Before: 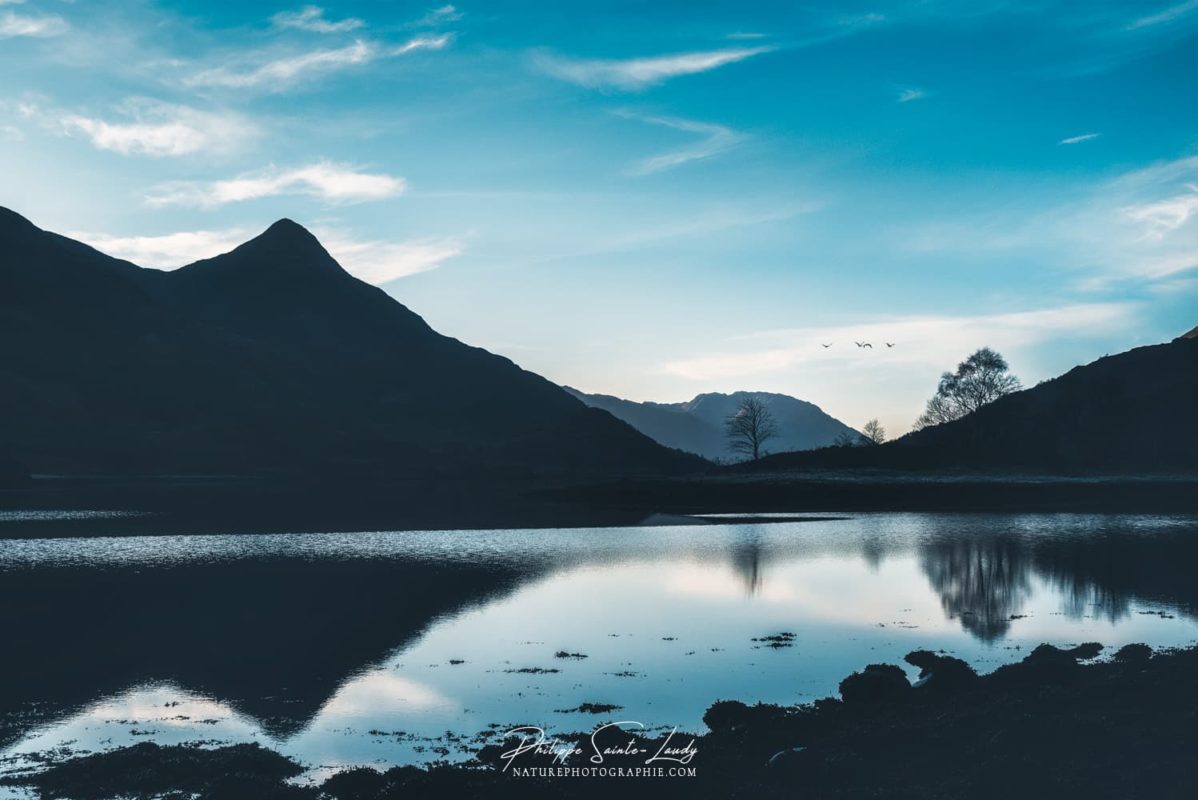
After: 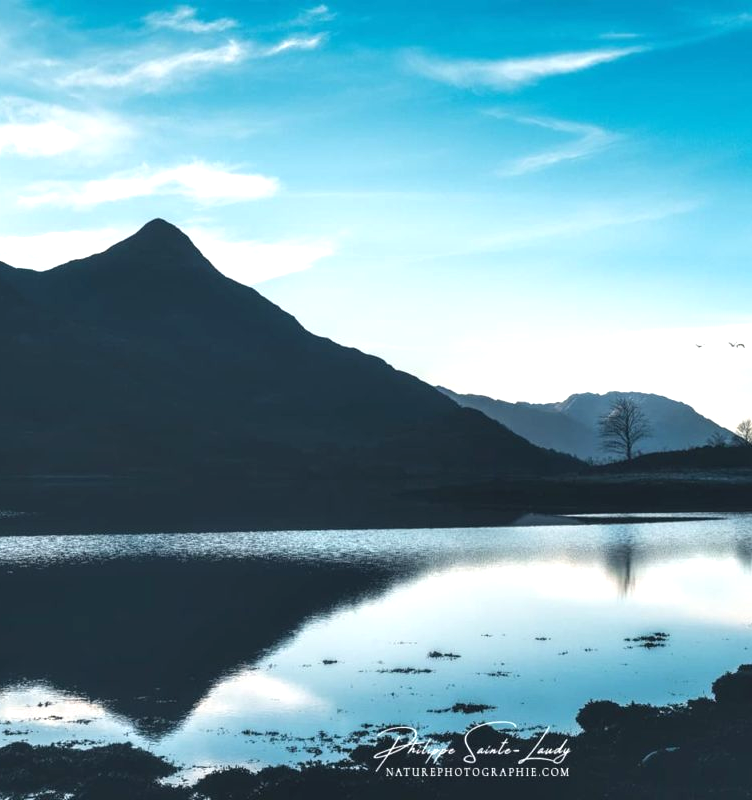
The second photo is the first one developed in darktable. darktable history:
crop: left 10.644%, right 26.528%
tone equalizer: on, module defaults
exposure: black level correction 0, exposure 0.6 EV, compensate exposure bias true, compensate highlight preservation false
